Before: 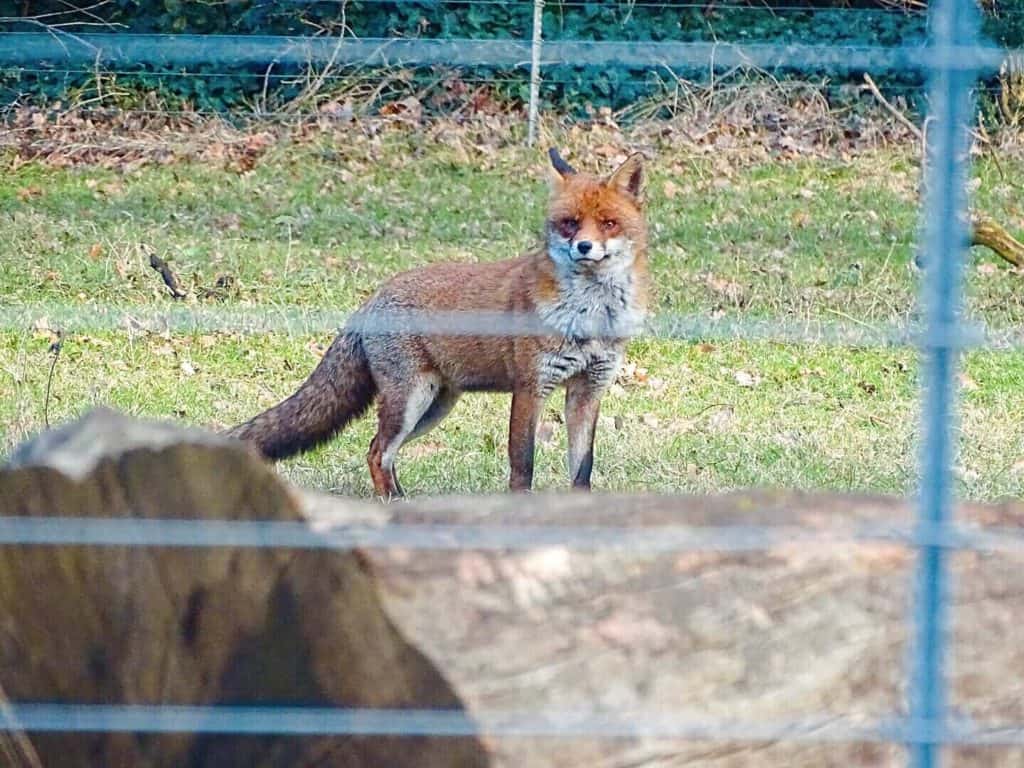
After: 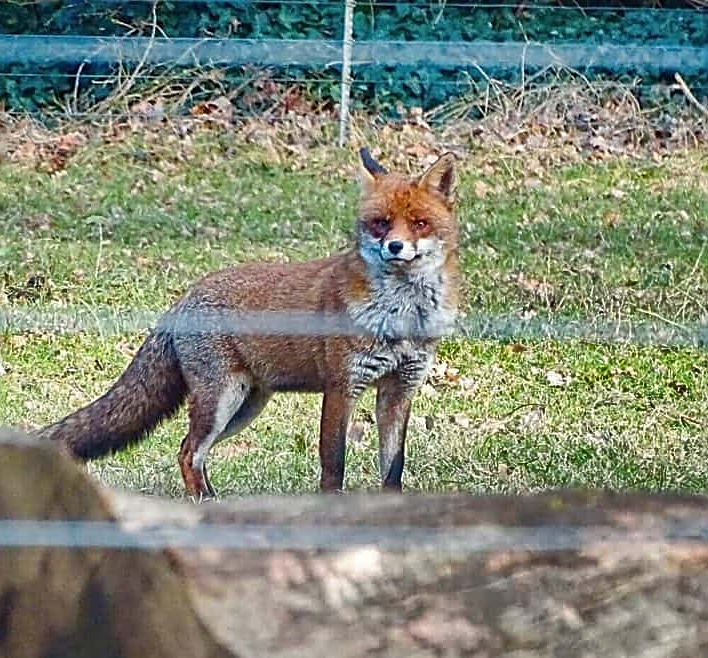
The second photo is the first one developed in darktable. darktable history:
crop: left 18.543%, right 12.315%, bottom 14.247%
sharpen: on, module defaults
shadows and highlights: shadows 21.05, highlights -82.37, soften with gaussian
